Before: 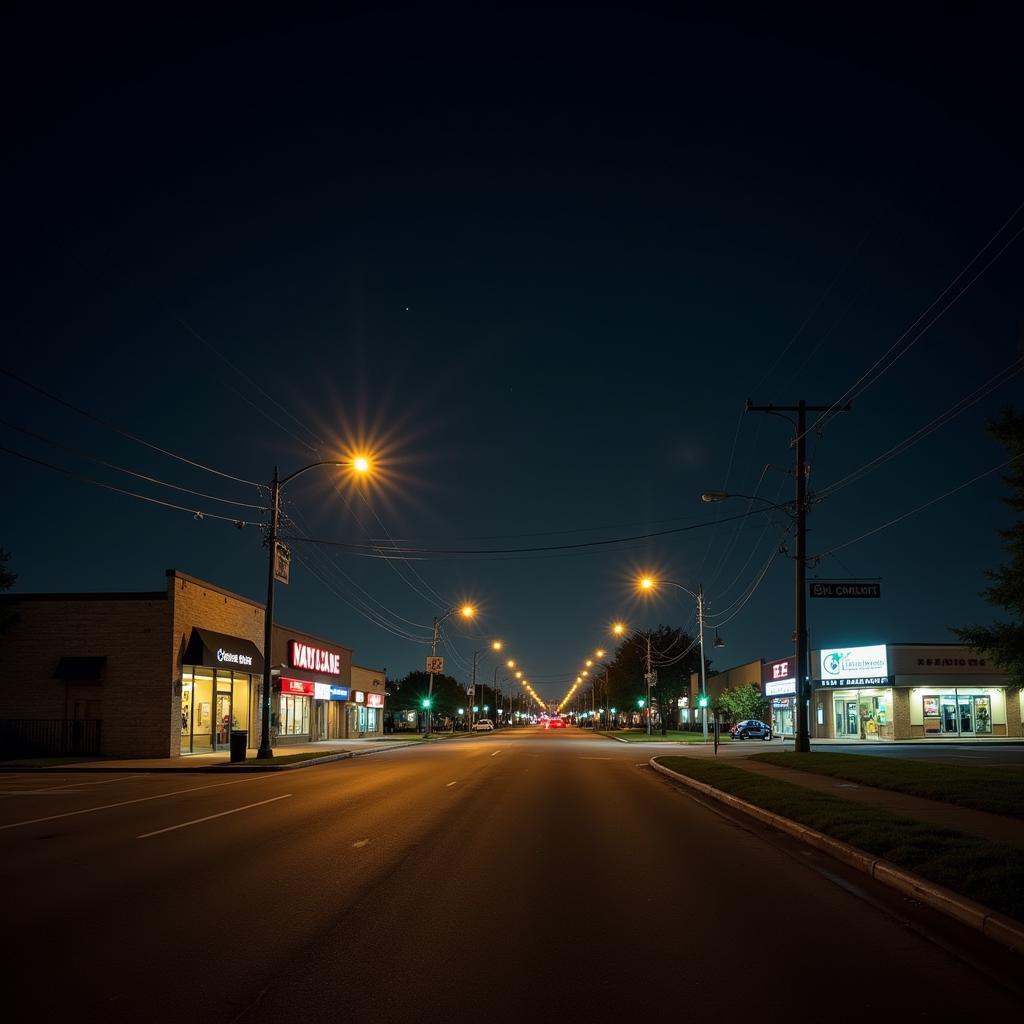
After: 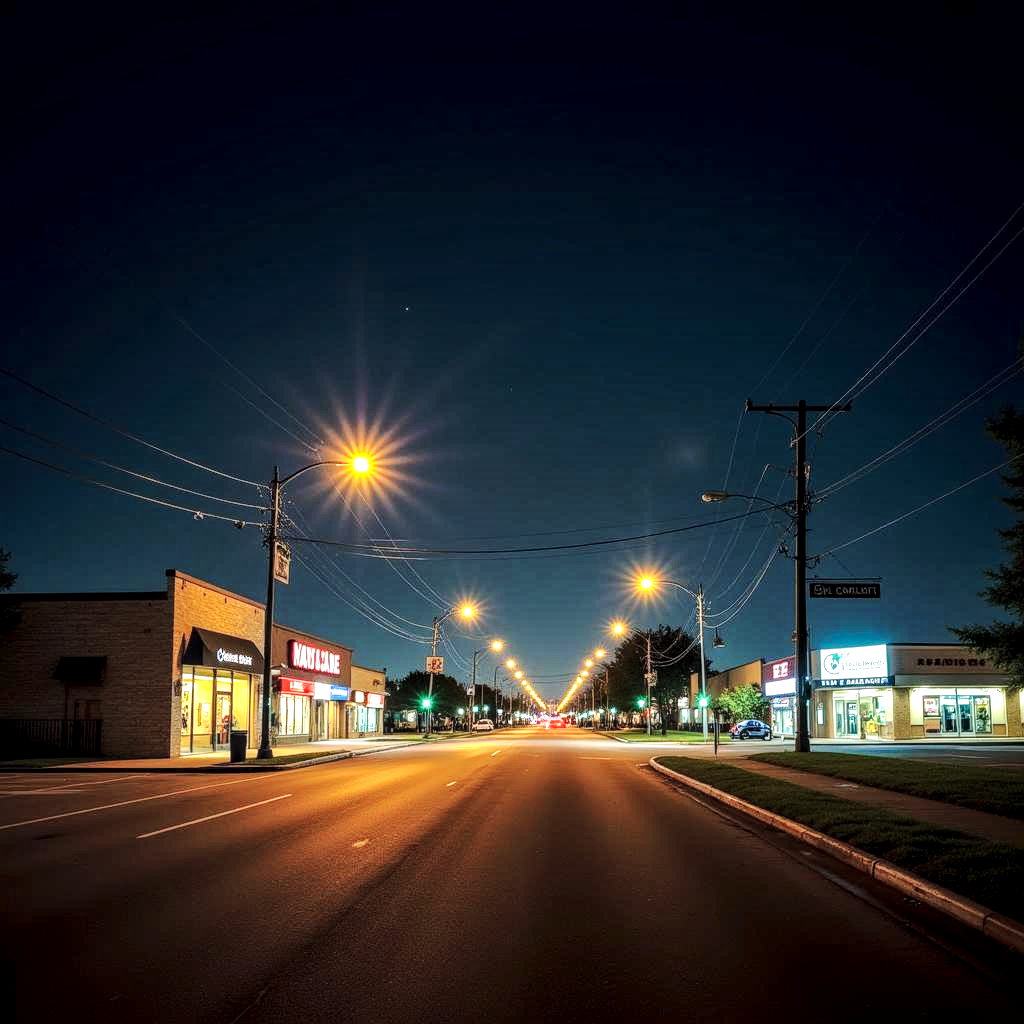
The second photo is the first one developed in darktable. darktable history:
shadows and highlights: highlights -59.85
base curve: curves: ch0 [(0, 0) (0.028, 0.03) (0.121, 0.232) (0.46, 0.748) (0.859, 0.968) (1, 1)], preserve colors none
local contrast: highlights 79%, shadows 56%, detail 175%, midtone range 0.427
